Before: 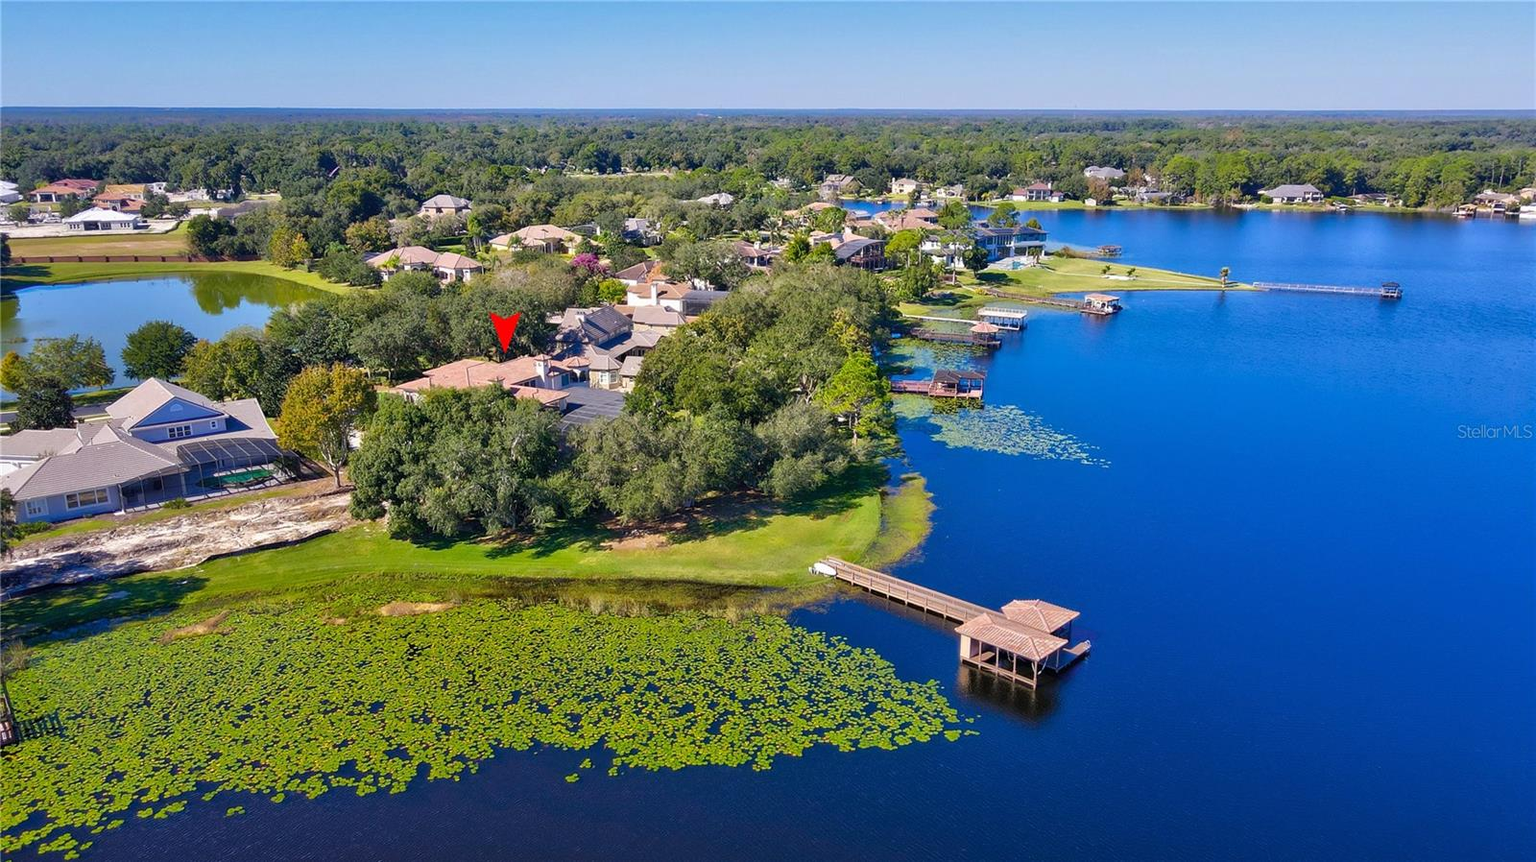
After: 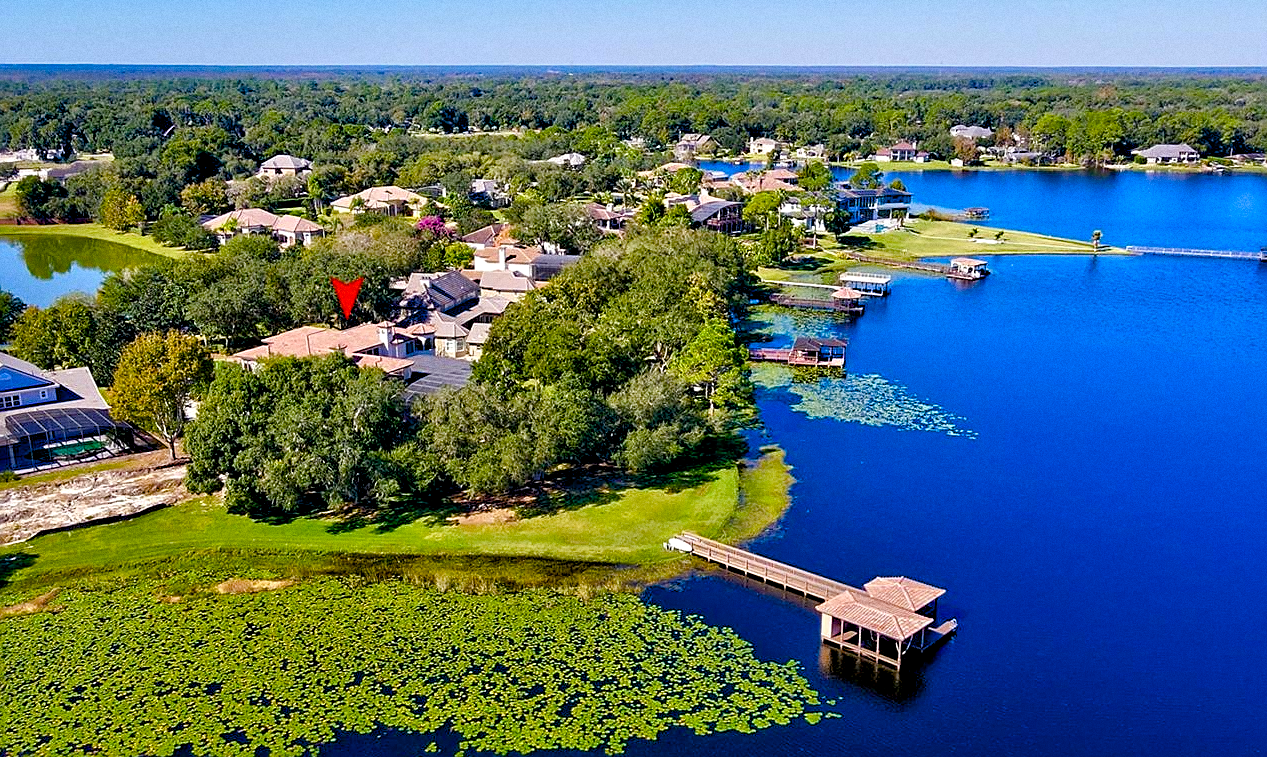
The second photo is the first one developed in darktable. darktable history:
grain: coarseness 0.47 ISO
sharpen: on, module defaults
crop: left 11.225%, top 5.381%, right 9.565%, bottom 10.314%
color balance rgb: shadows lift › luminance -9.41%, highlights gain › luminance 17.6%, global offset › luminance -1.45%, perceptual saturation grading › highlights -17.77%, perceptual saturation grading › mid-tones 33.1%, perceptual saturation grading › shadows 50.52%, global vibrance 24.22%
